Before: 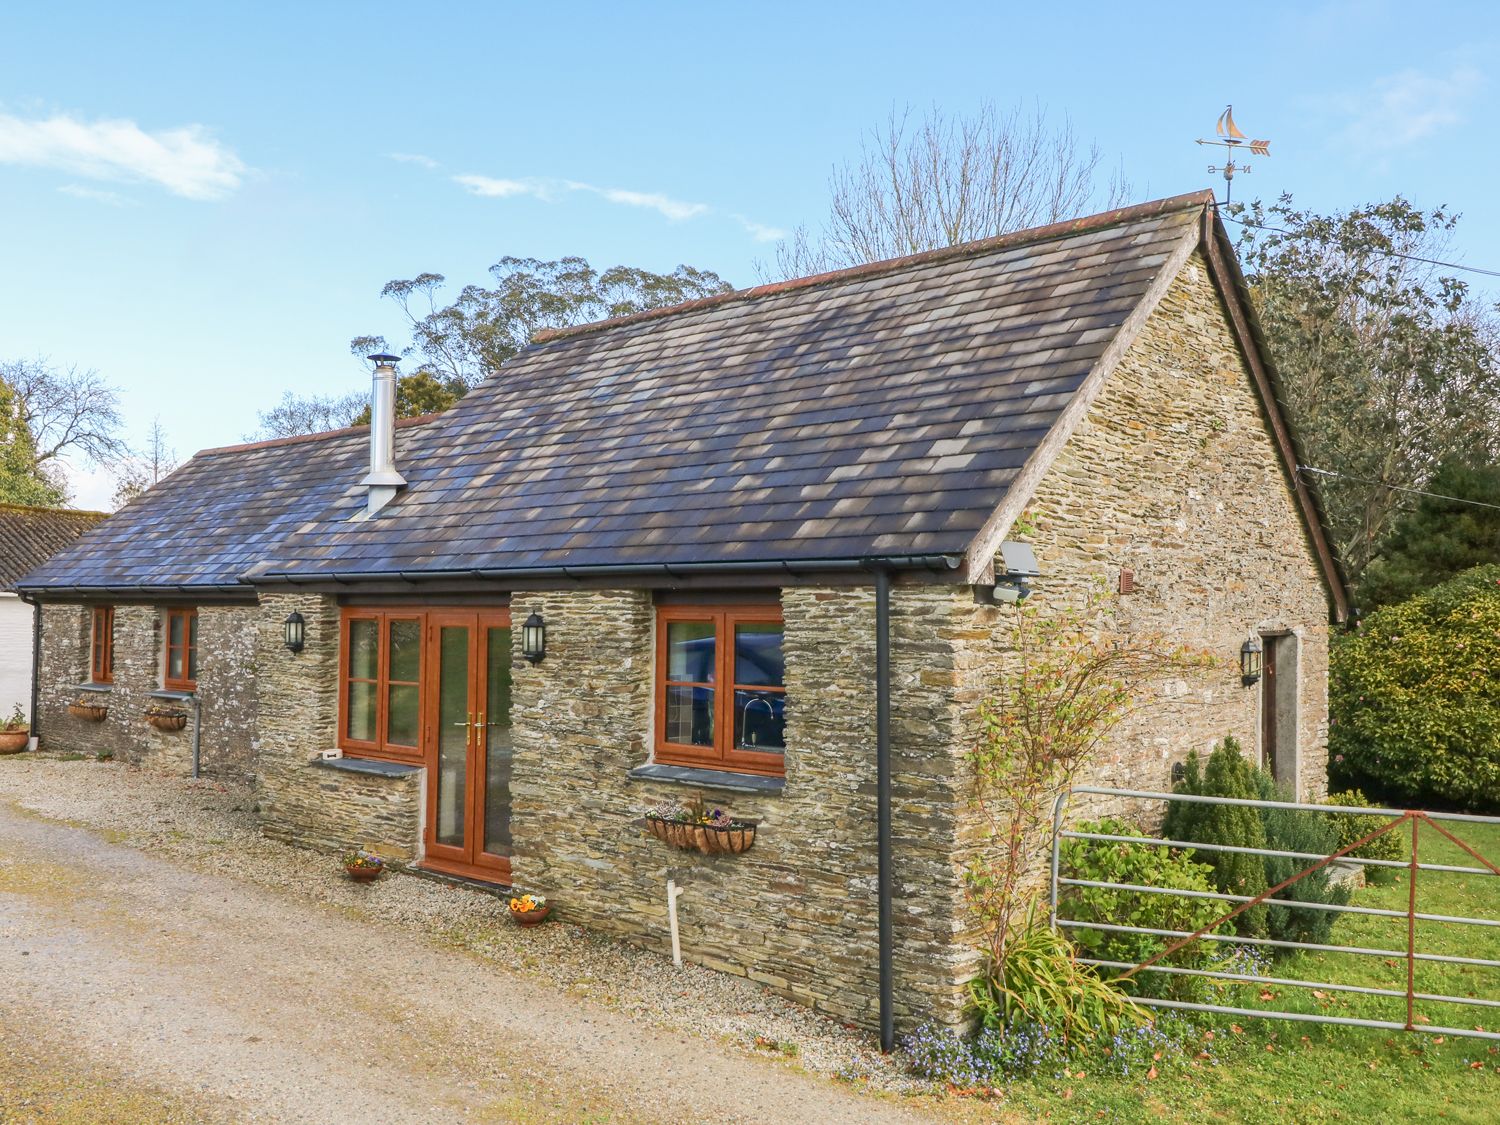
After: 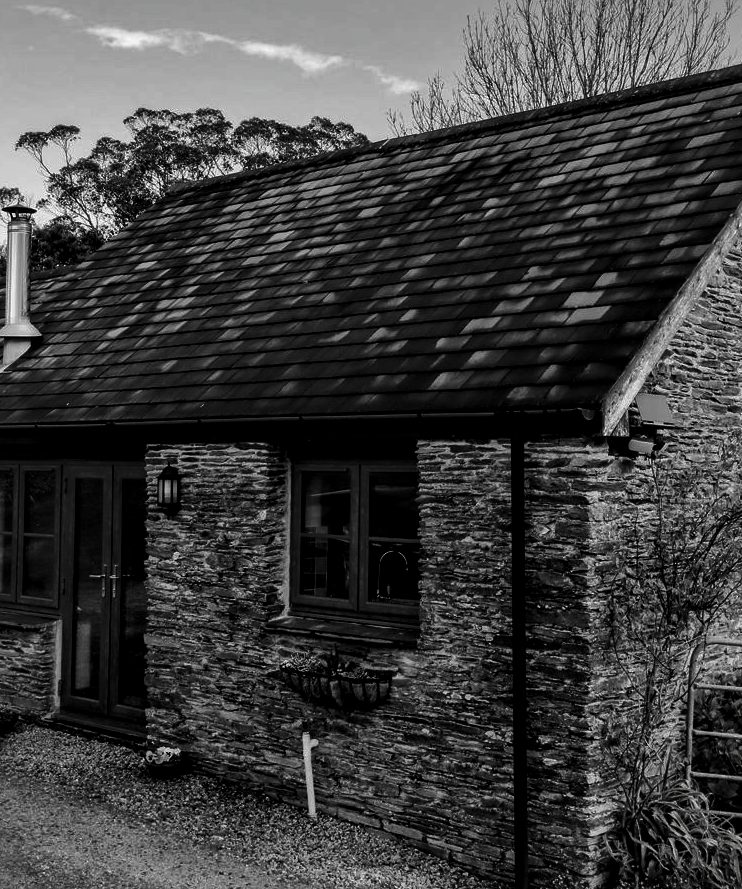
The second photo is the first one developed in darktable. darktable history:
crop and rotate: angle 0.016°, left 24.374%, top 13.166%, right 26.083%, bottom 7.719%
contrast brightness saturation: contrast 0.021, brightness -0.983, saturation -0.995
local contrast: mode bilateral grid, contrast 49, coarseness 50, detail 150%, midtone range 0.2
